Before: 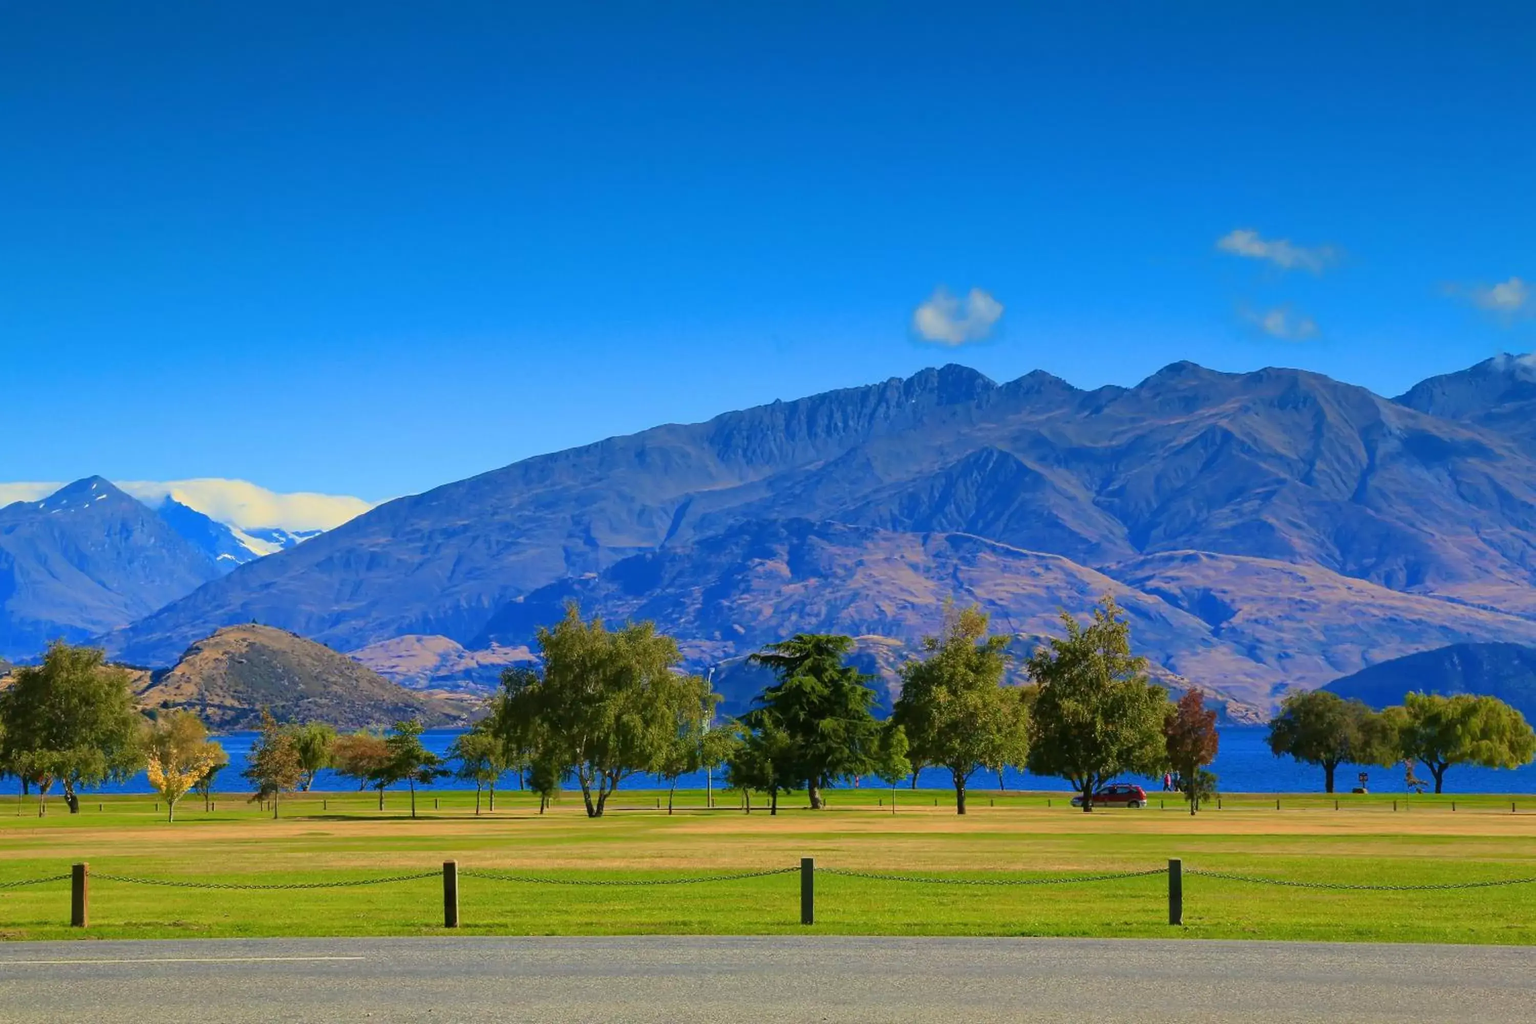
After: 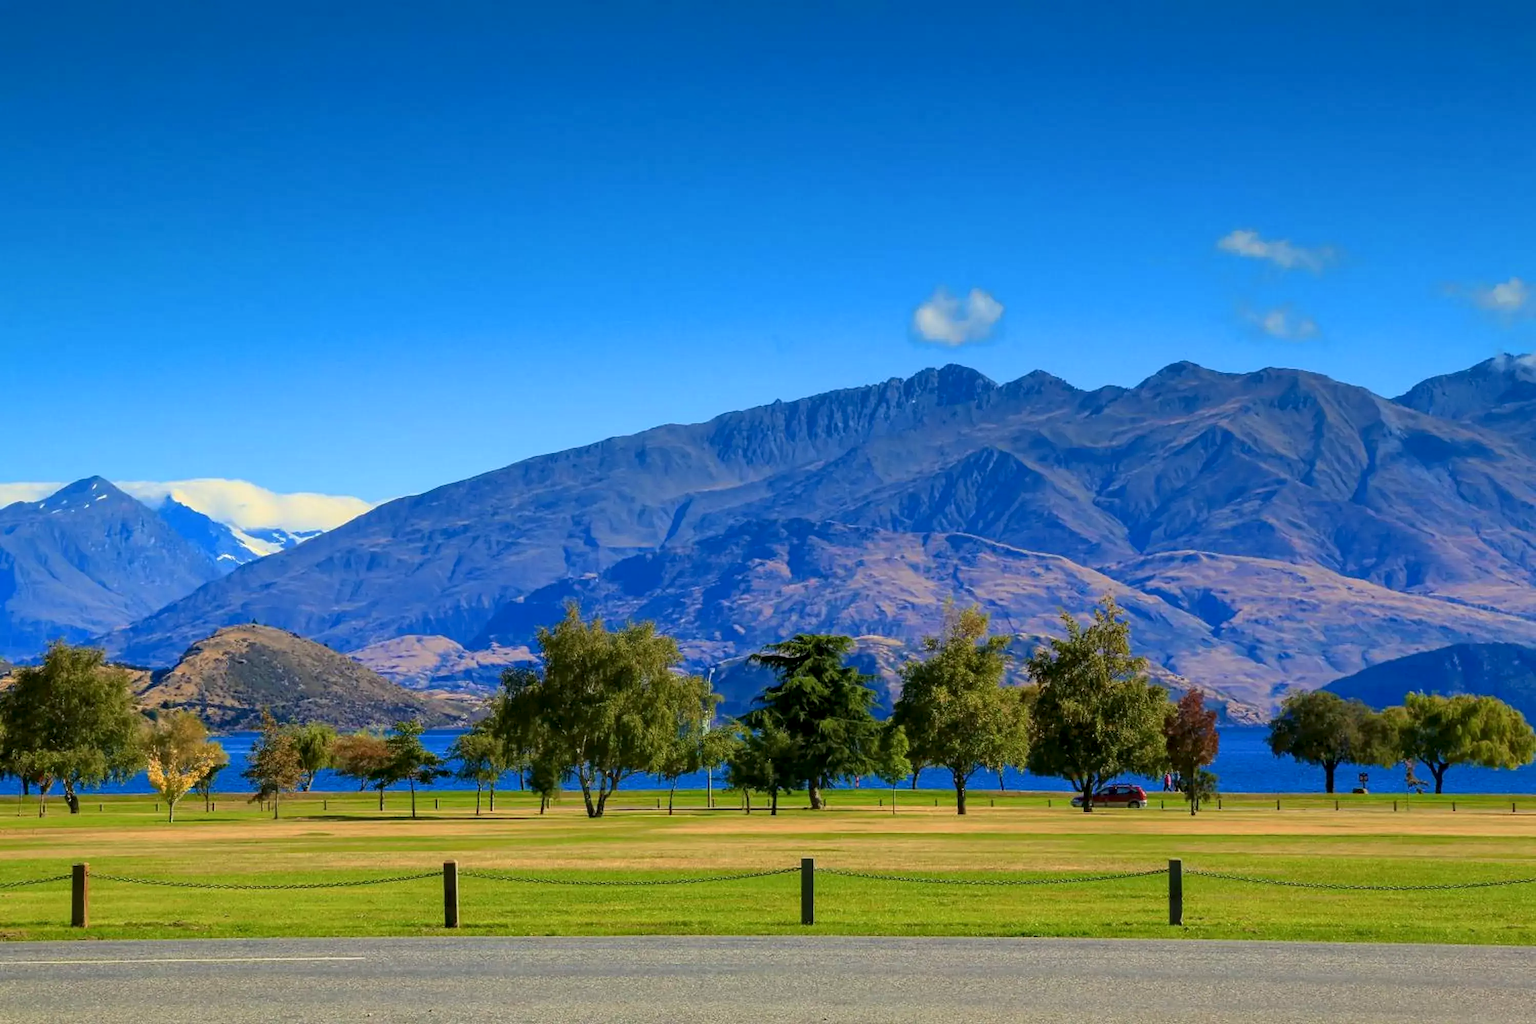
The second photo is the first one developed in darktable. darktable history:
local contrast: detail 130%
tone equalizer: mask exposure compensation -0.505 EV
